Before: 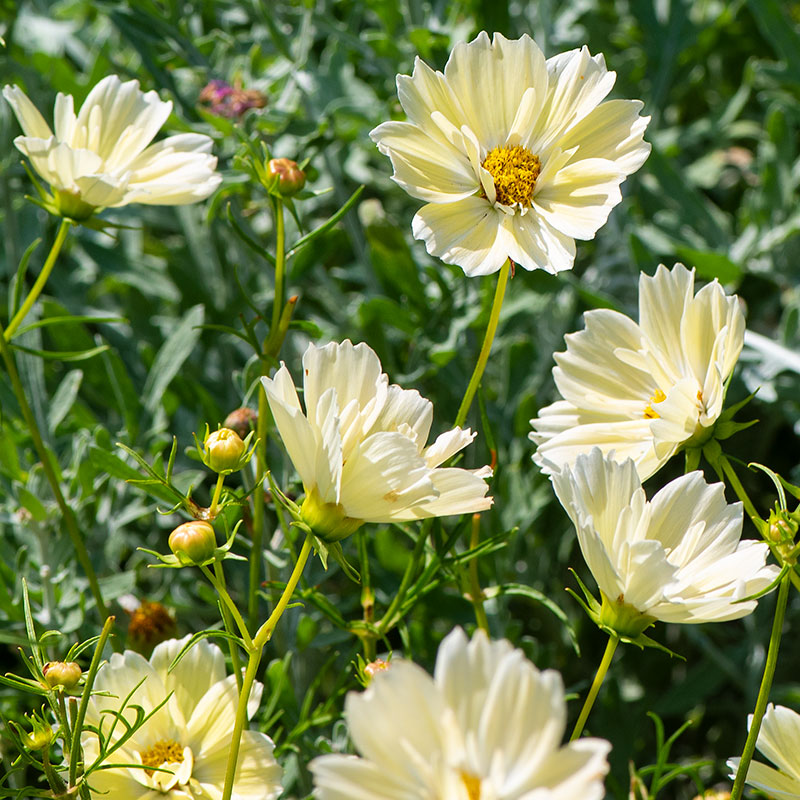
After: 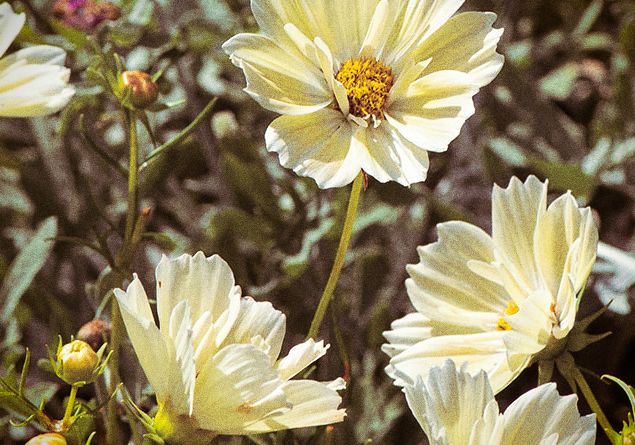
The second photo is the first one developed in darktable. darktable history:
vignetting: fall-off start 88.53%, fall-off radius 44.2%, saturation 0.376, width/height ratio 1.161
grain: coarseness 0.09 ISO, strength 40%
crop: left 18.38%, top 11.092%, right 2.134%, bottom 33.217%
split-toning: on, module defaults
